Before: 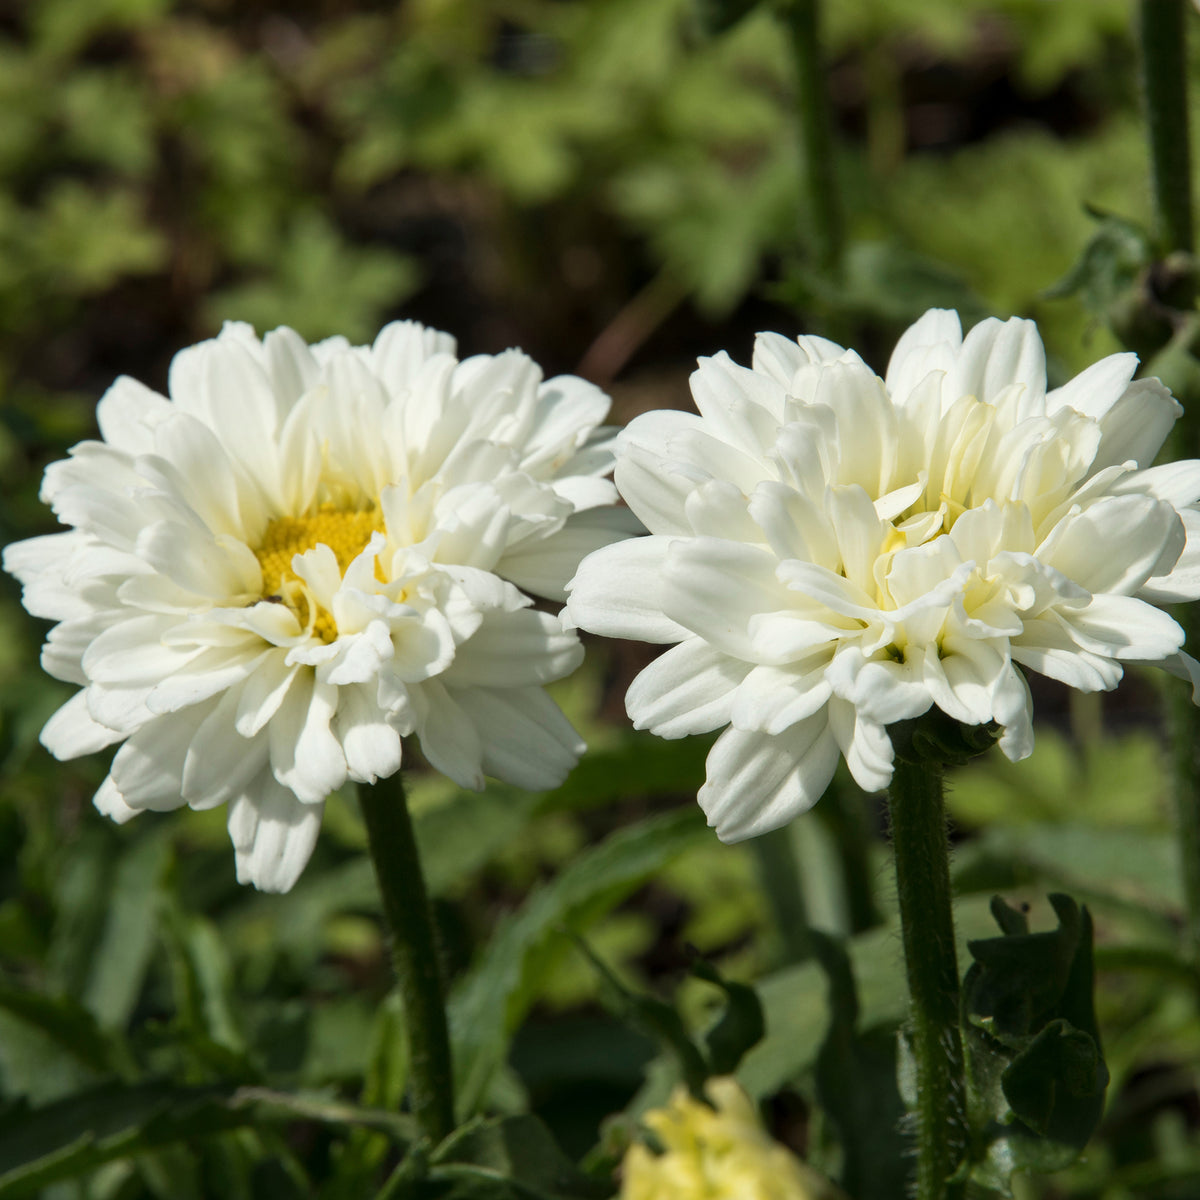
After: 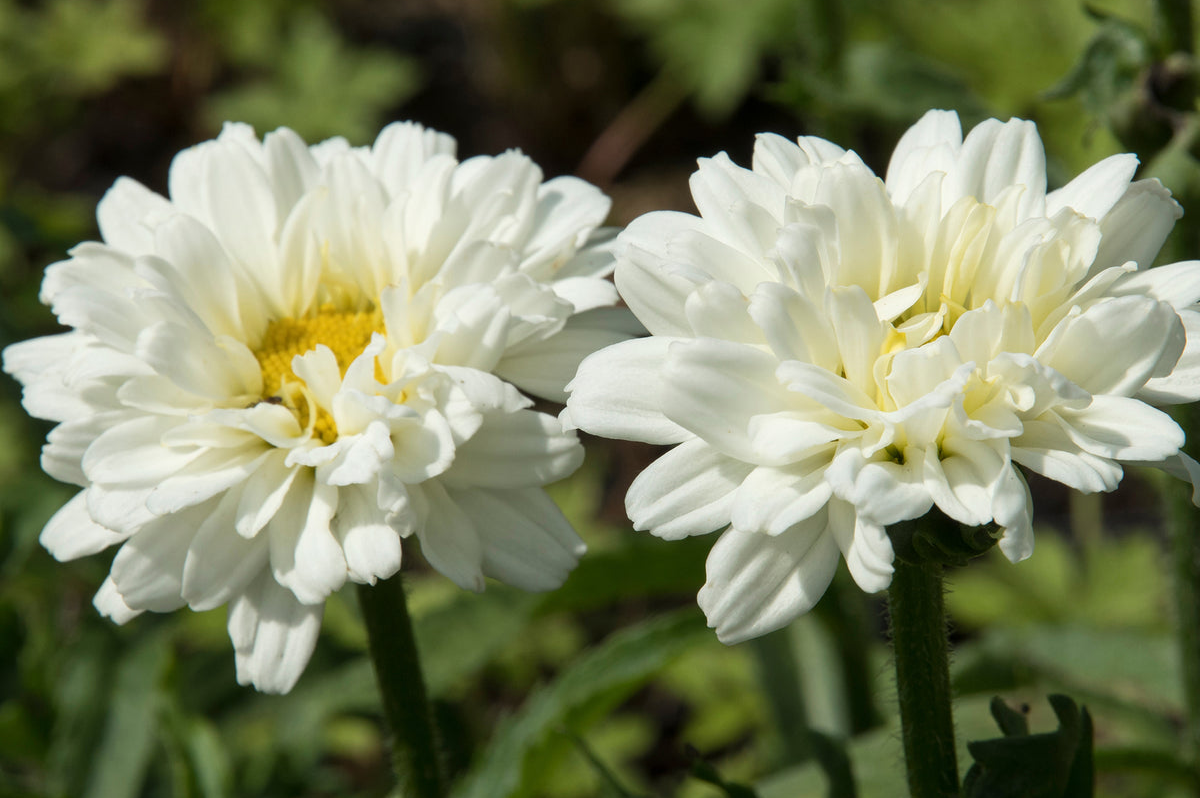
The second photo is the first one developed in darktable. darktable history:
color calibration: illuminant same as pipeline (D50), adaptation none (bypass), x 0.334, y 0.334, temperature 5022.58 K
crop: top 16.632%, bottom 16.788%
